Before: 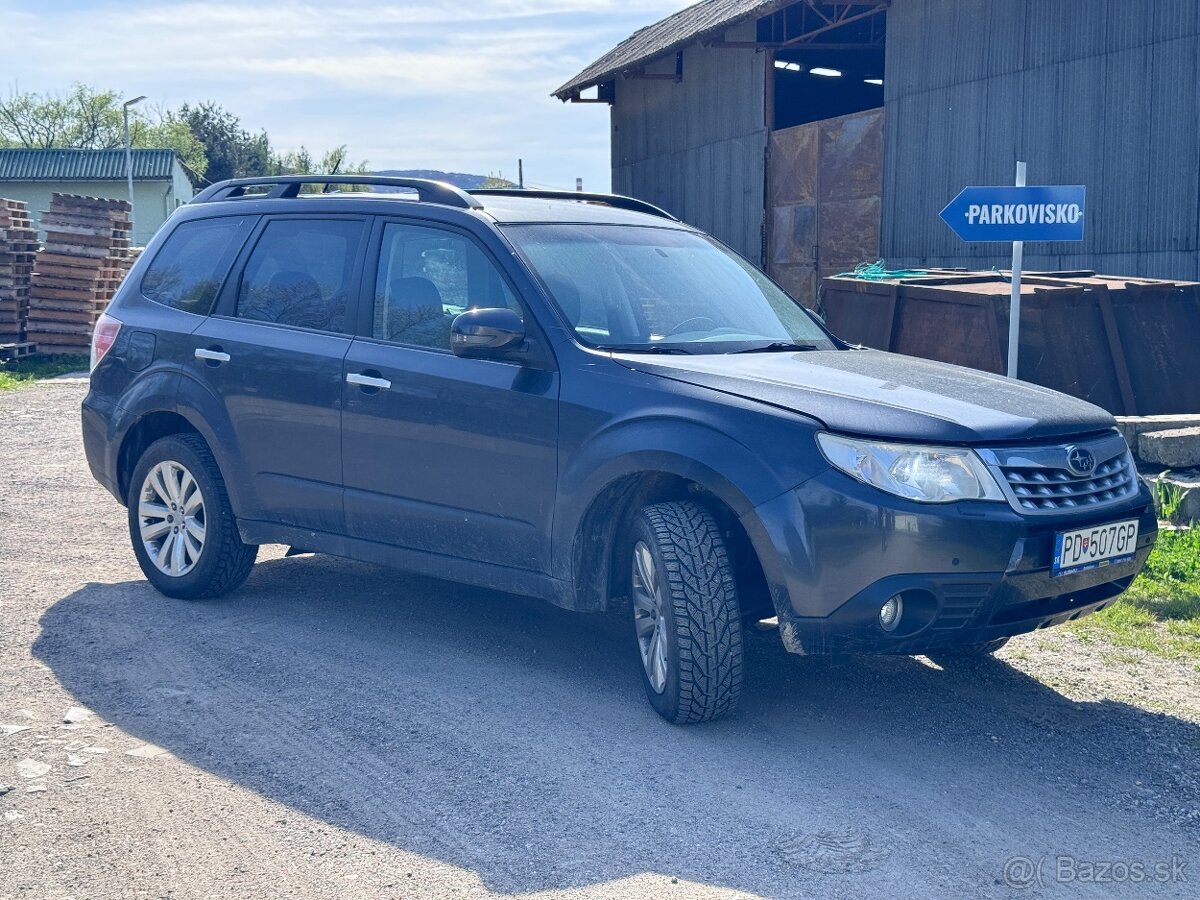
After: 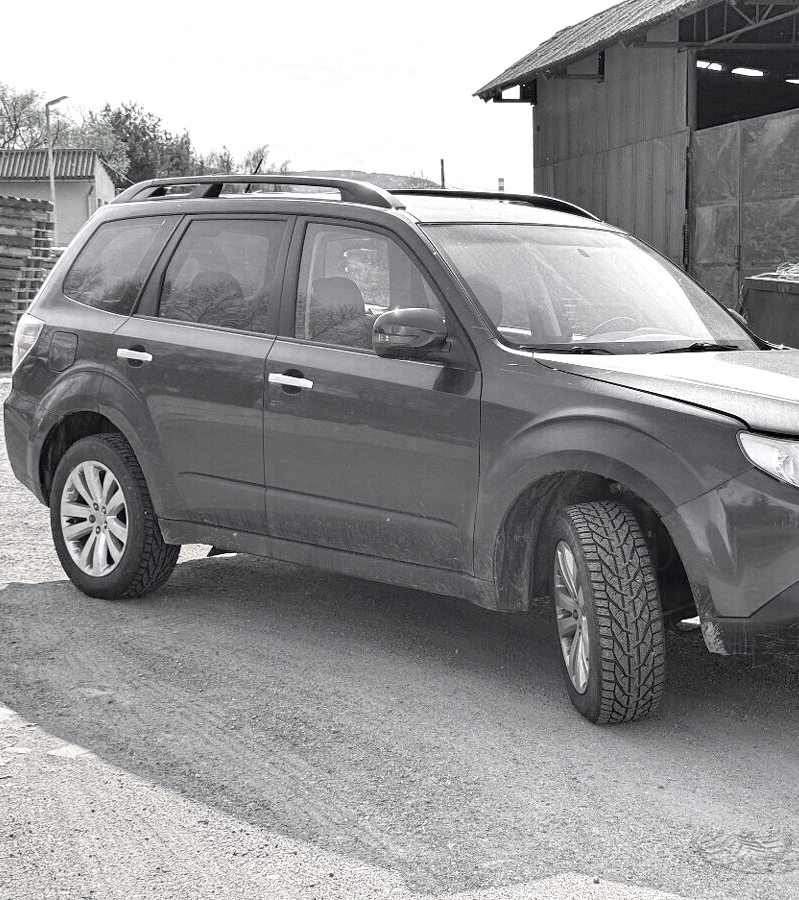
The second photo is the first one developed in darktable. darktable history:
color zones: curves: ch0 [(0, 0.613) (0.01, 0.613) (0.245, 0.448) (0.498, 0.529) (0.642, 0.665) (0.879, 0.777) (0.99, 0.613)]; ch1 [(0, 0.035) (0.121, 0.189) (0.259, 0.197) (0.415, 0.061) (0.589, 0.022) (0.732, 0.022) (0.857, 0.026) (0.991, 0.053)]
exposure: black level correction 0.009, exposure 0.114 EV, compensate highlight preservation false
crop and rotate: left 6.538%, right 26.831%
